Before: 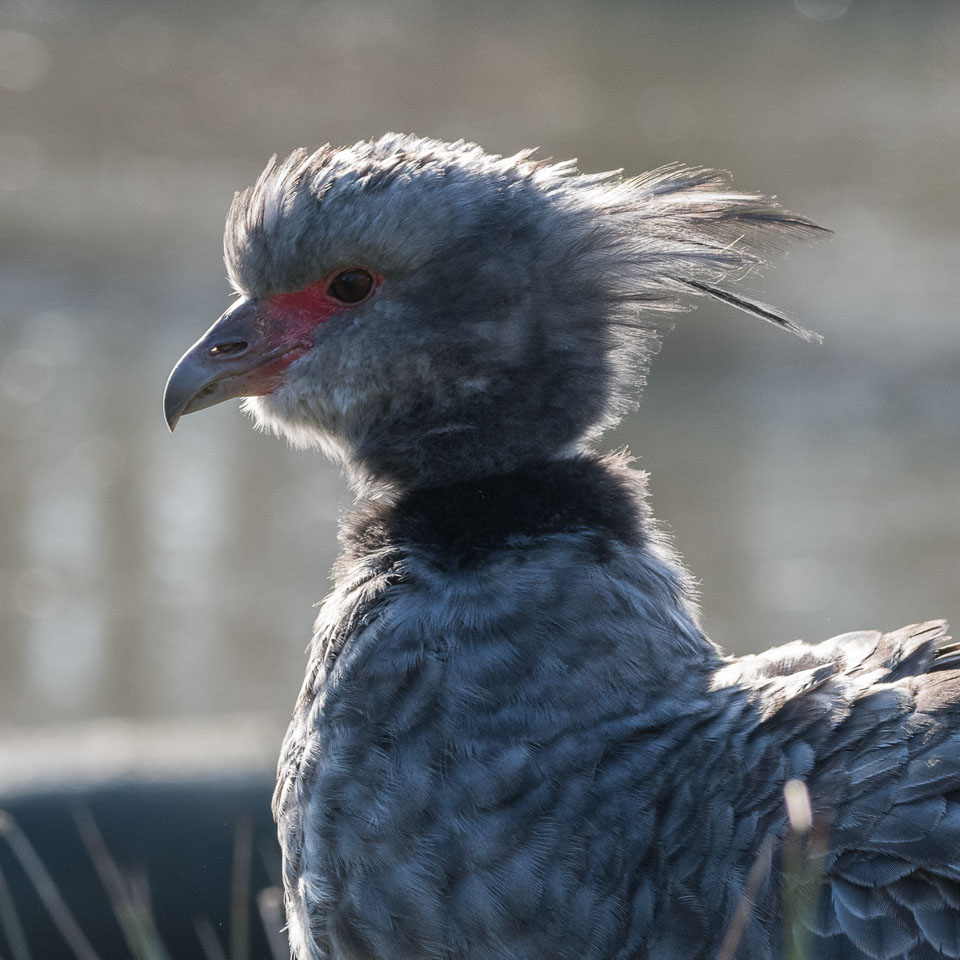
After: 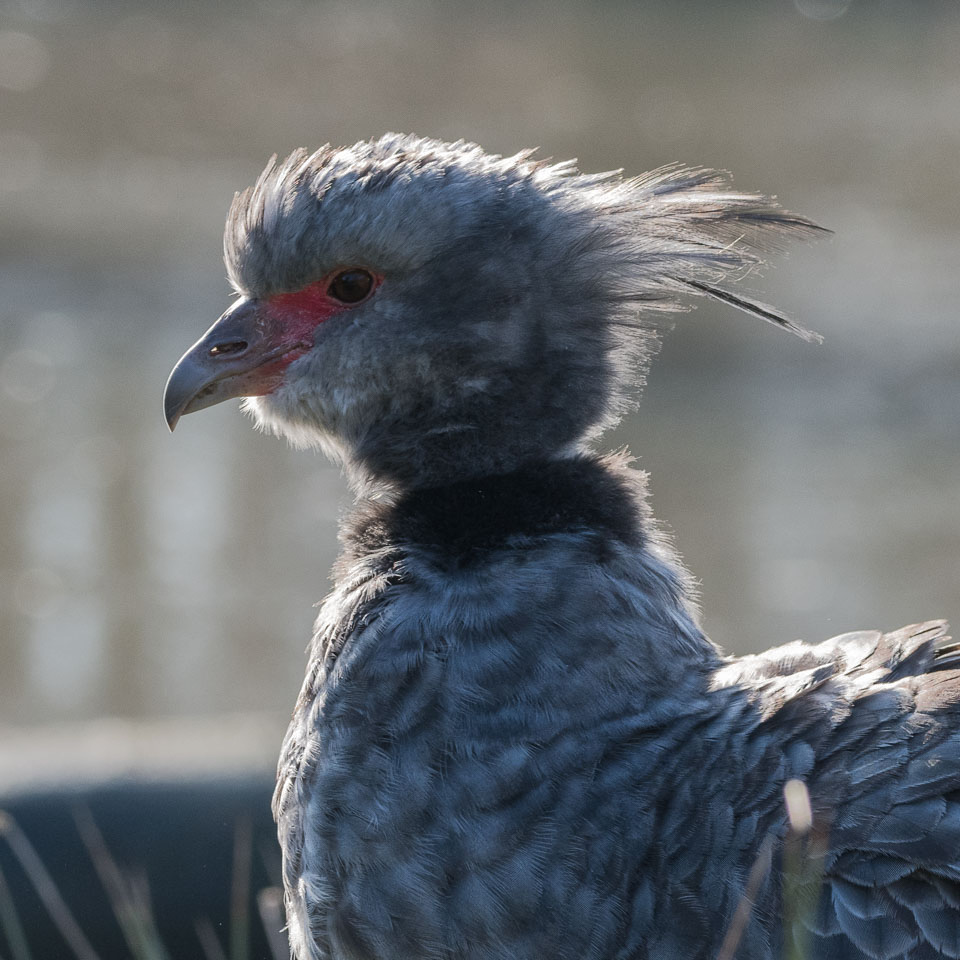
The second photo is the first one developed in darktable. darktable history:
tone curve: curves: ch0 [(0, 0) (0.003, 0.003) (0.011, 0.011) (0.025, 0.025) (0.044, 0.044) (0.069, 0.068) (0.1, 0.098) (0.136, 0.134) (0.177, 0.175) (0.224, 0.221) (0.277, 0.273) (0.335, 0.33) (0.399, 0.393) (0.468, 0.461) (0.543, 0.534) (0.623, 0.614) (0.709, 0.69) (0.801, 0.752) (0.898, 0.835) (1, 1)], color space Lab, independent channels, preserve colors none
